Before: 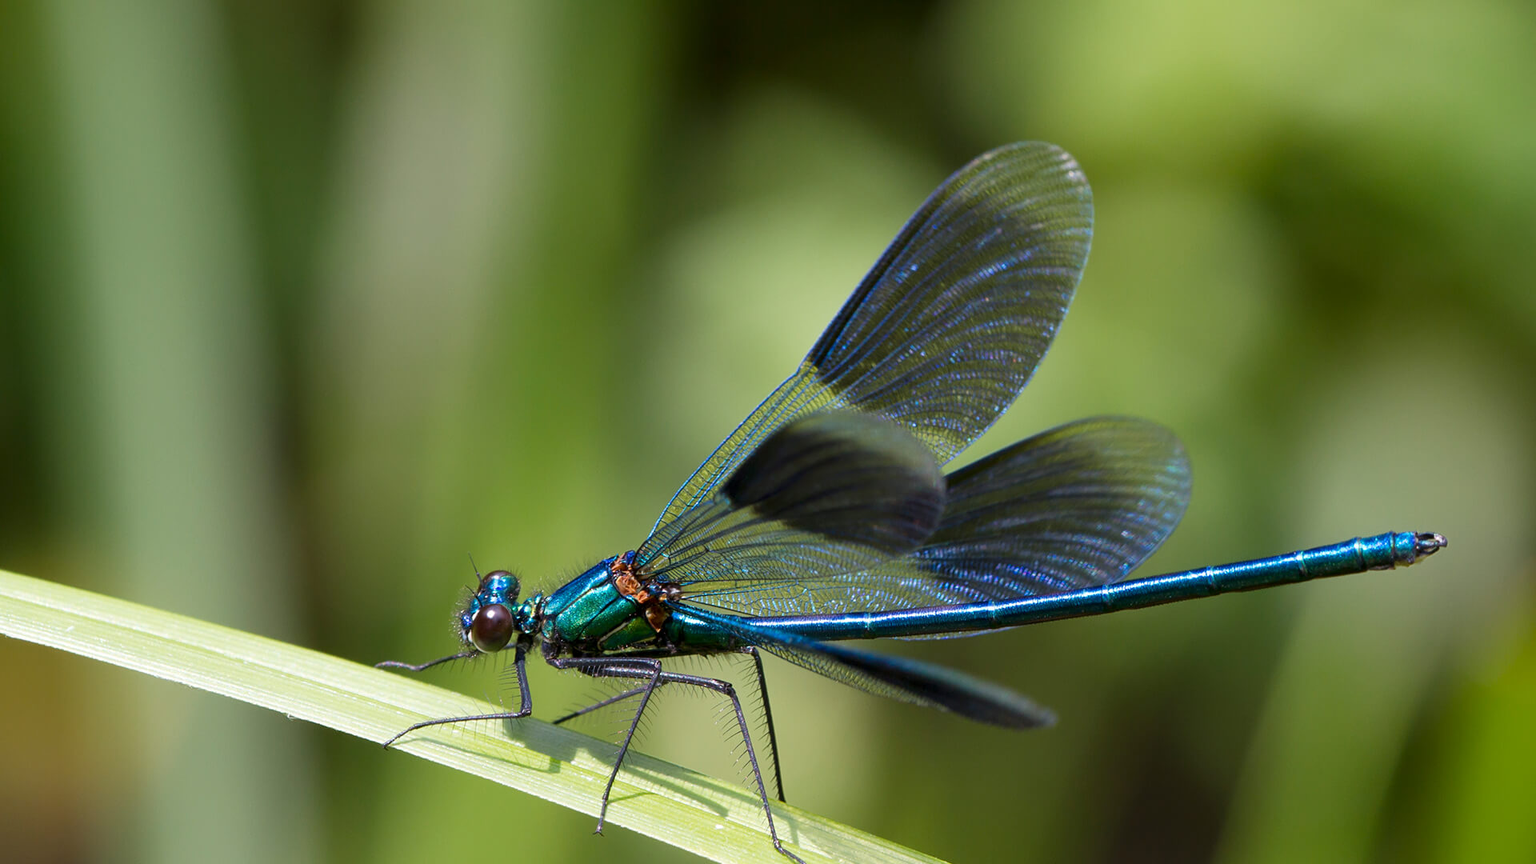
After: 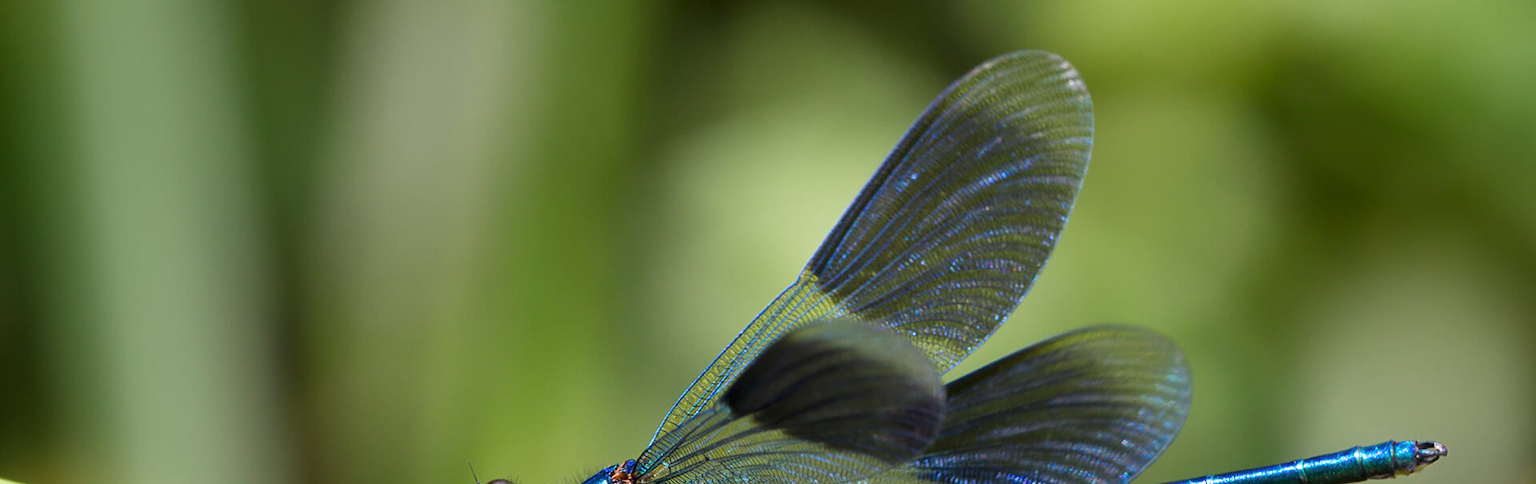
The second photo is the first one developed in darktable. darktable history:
bloom: on, module defaults
crop and rotate: top 10.605%, bottom 33.274%
shadows and highlights: shadows 12, white point adjustment 1.2, highlights -0.36, soften with gaussian
